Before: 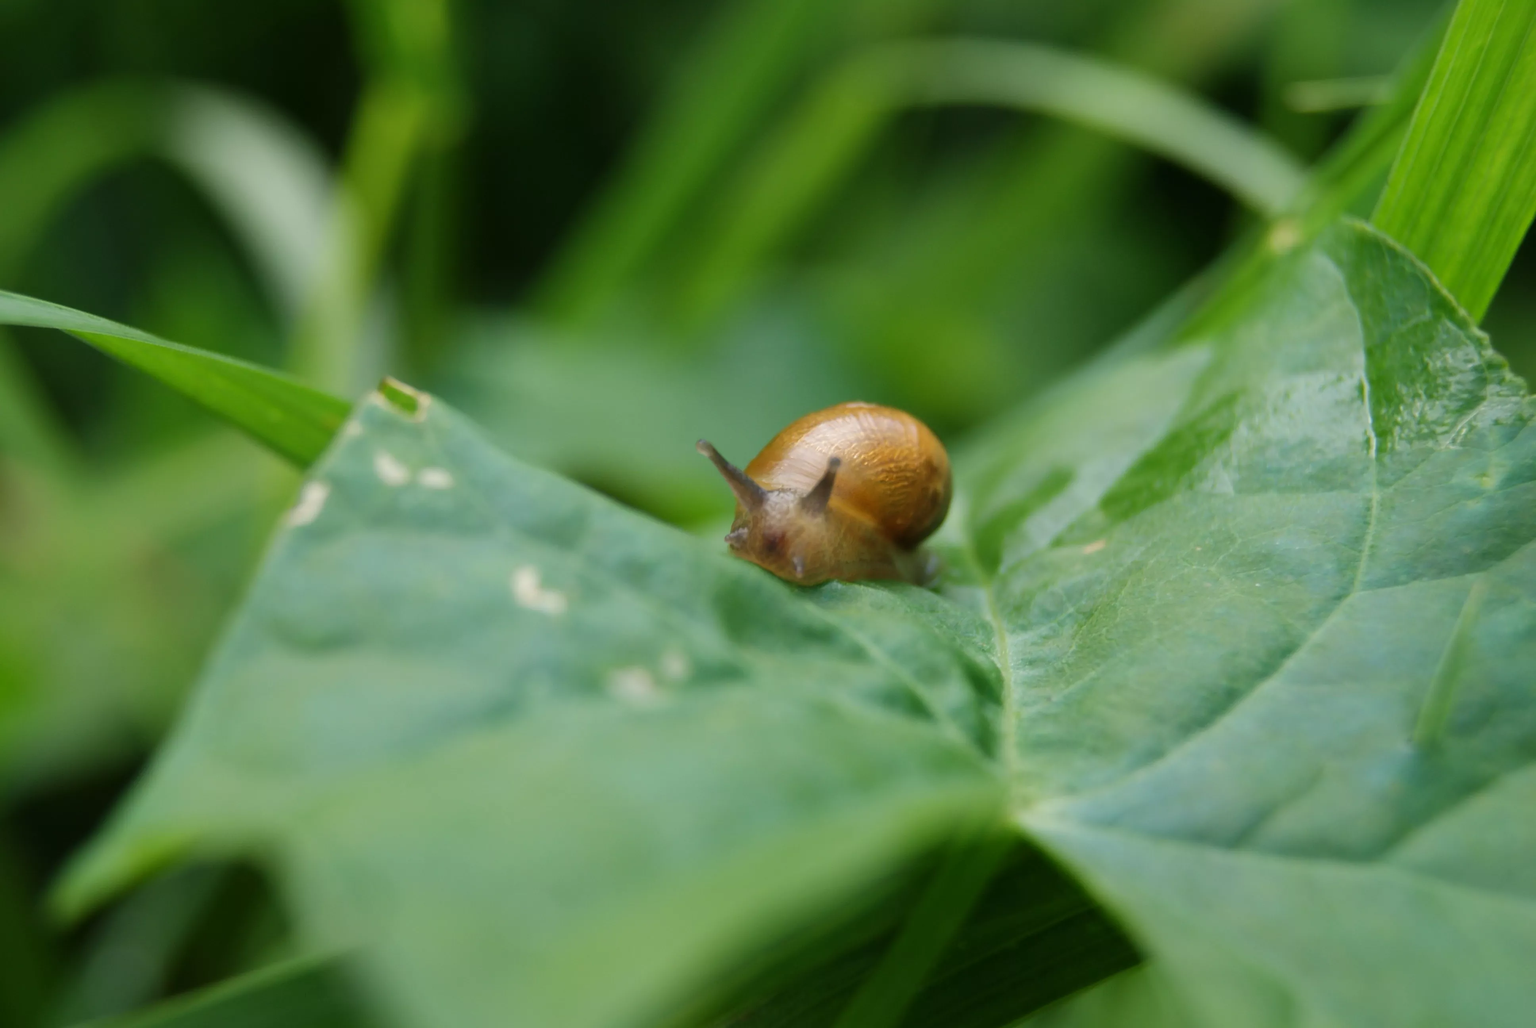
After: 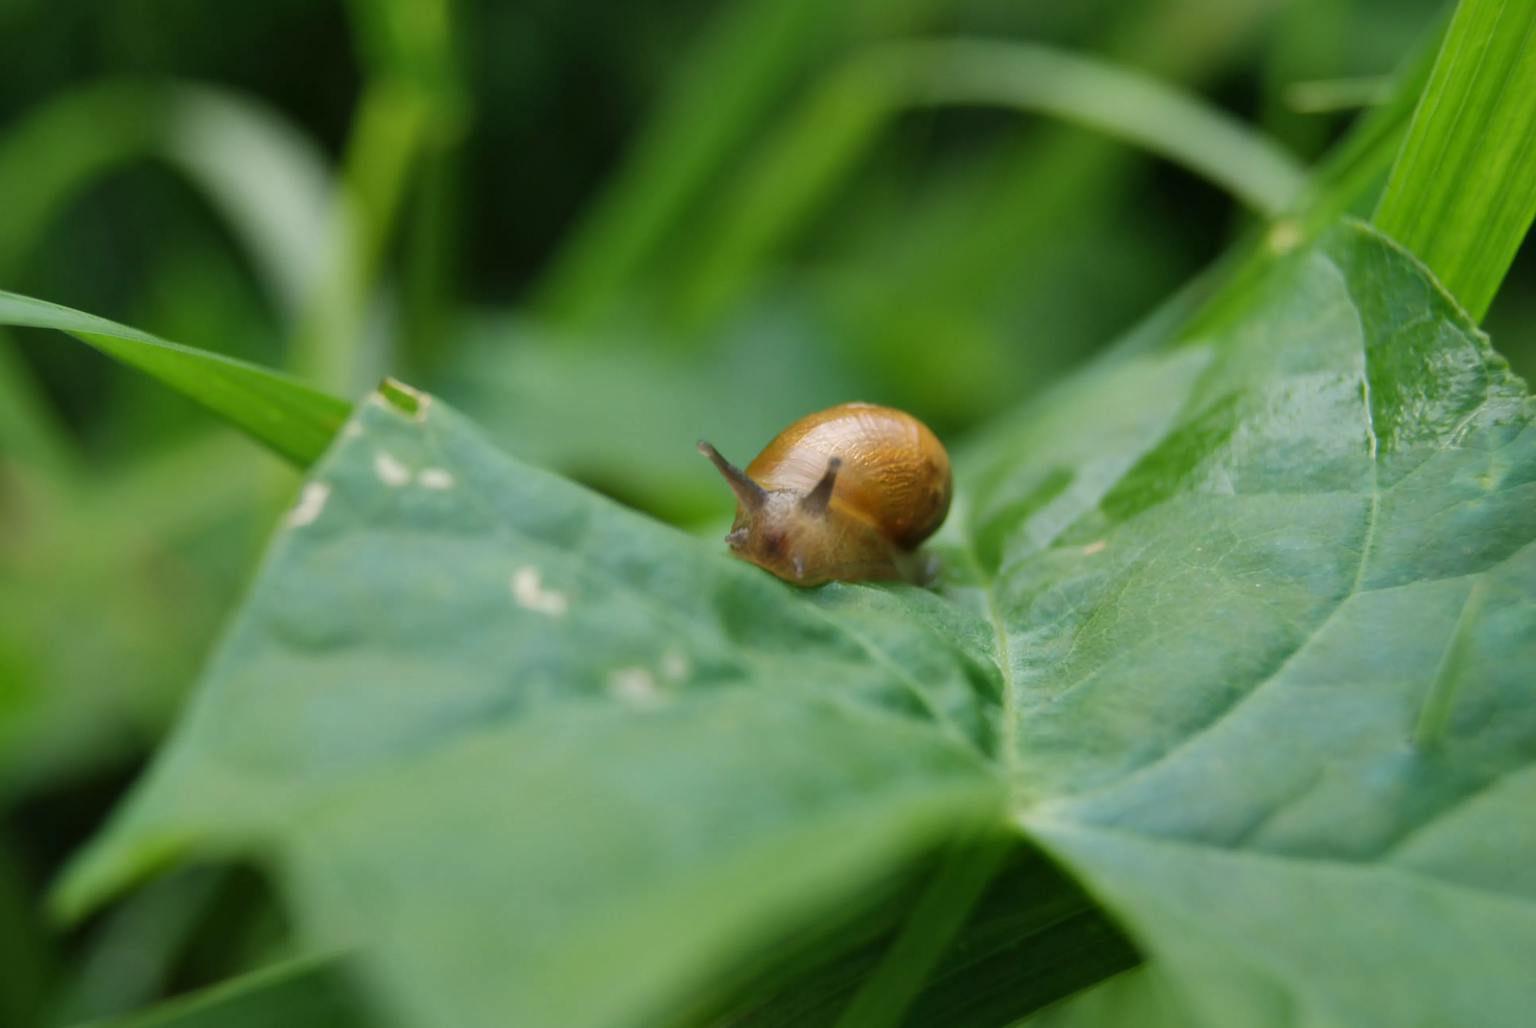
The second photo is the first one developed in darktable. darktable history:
shadows and highlights: shadows 31.83, highlights -31.27, soften with gaussian
